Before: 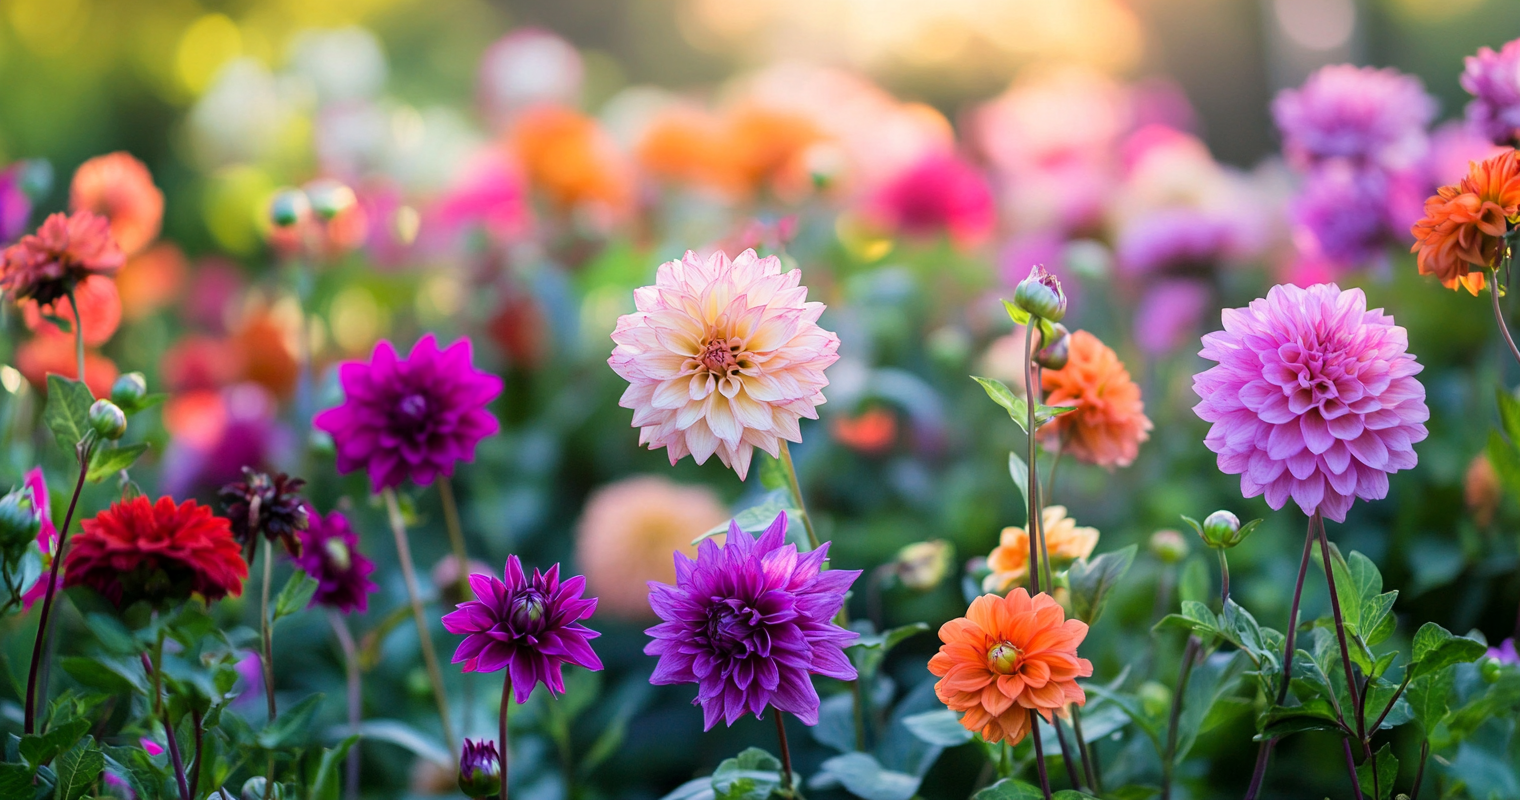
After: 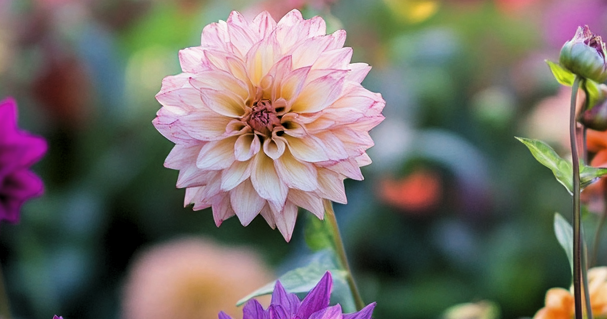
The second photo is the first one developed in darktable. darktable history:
levels: levels [0.116, 0.574, 1]
crop: left 30%, top 30%, right 30%, bottom 30%
